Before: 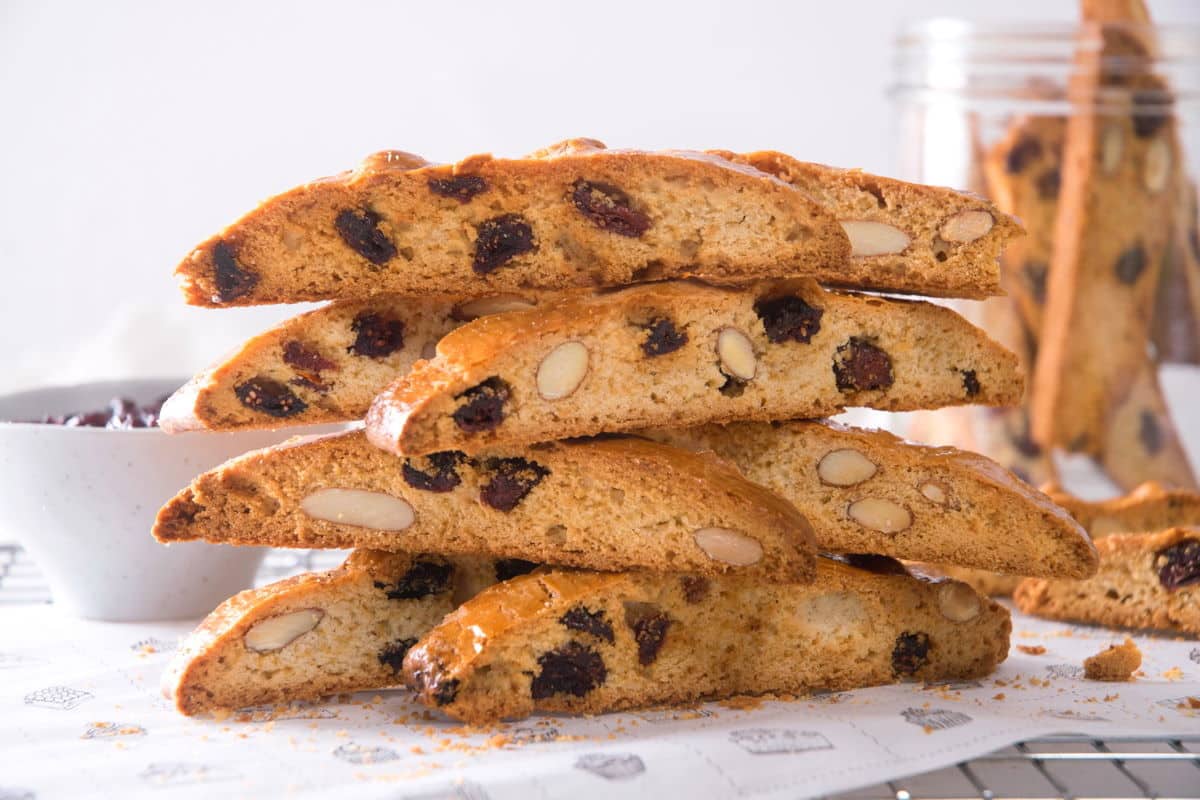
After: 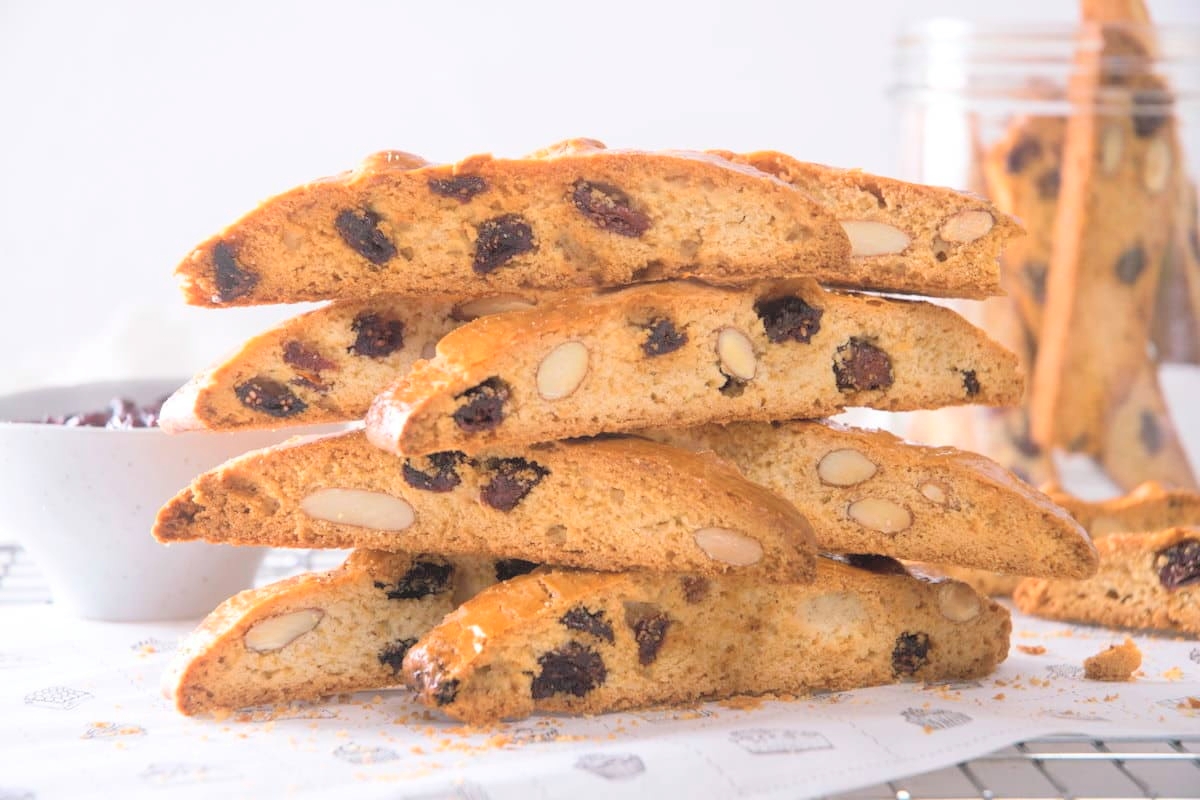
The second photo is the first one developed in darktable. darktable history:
contrast brightness saturation: brightness 0.28
color correction: highlights a* -0.182, highlights b* -0.124
